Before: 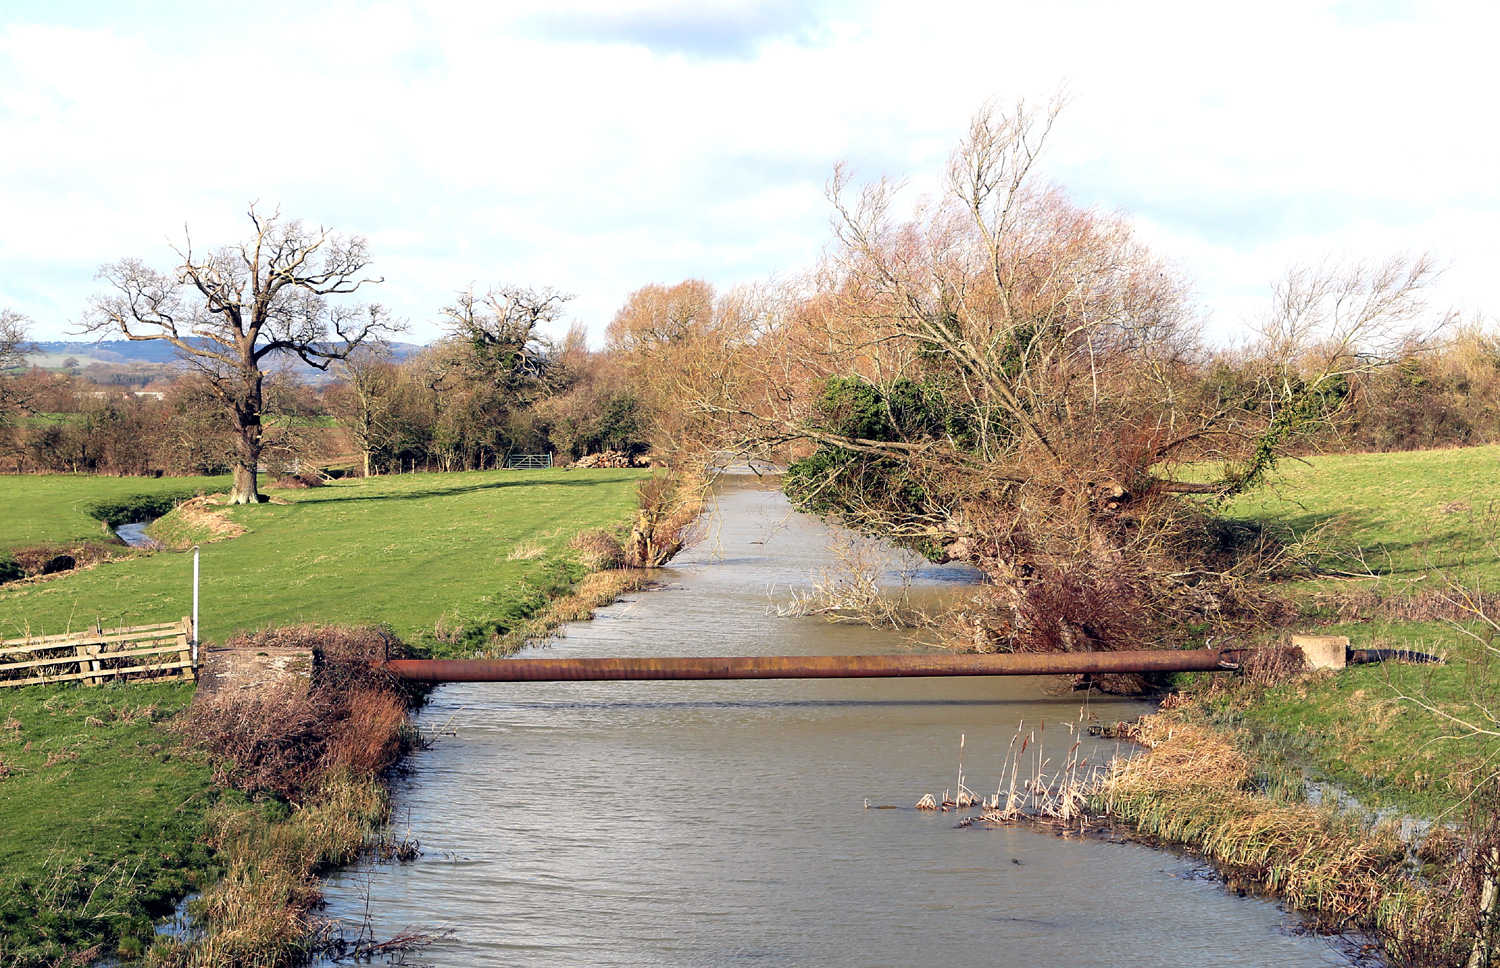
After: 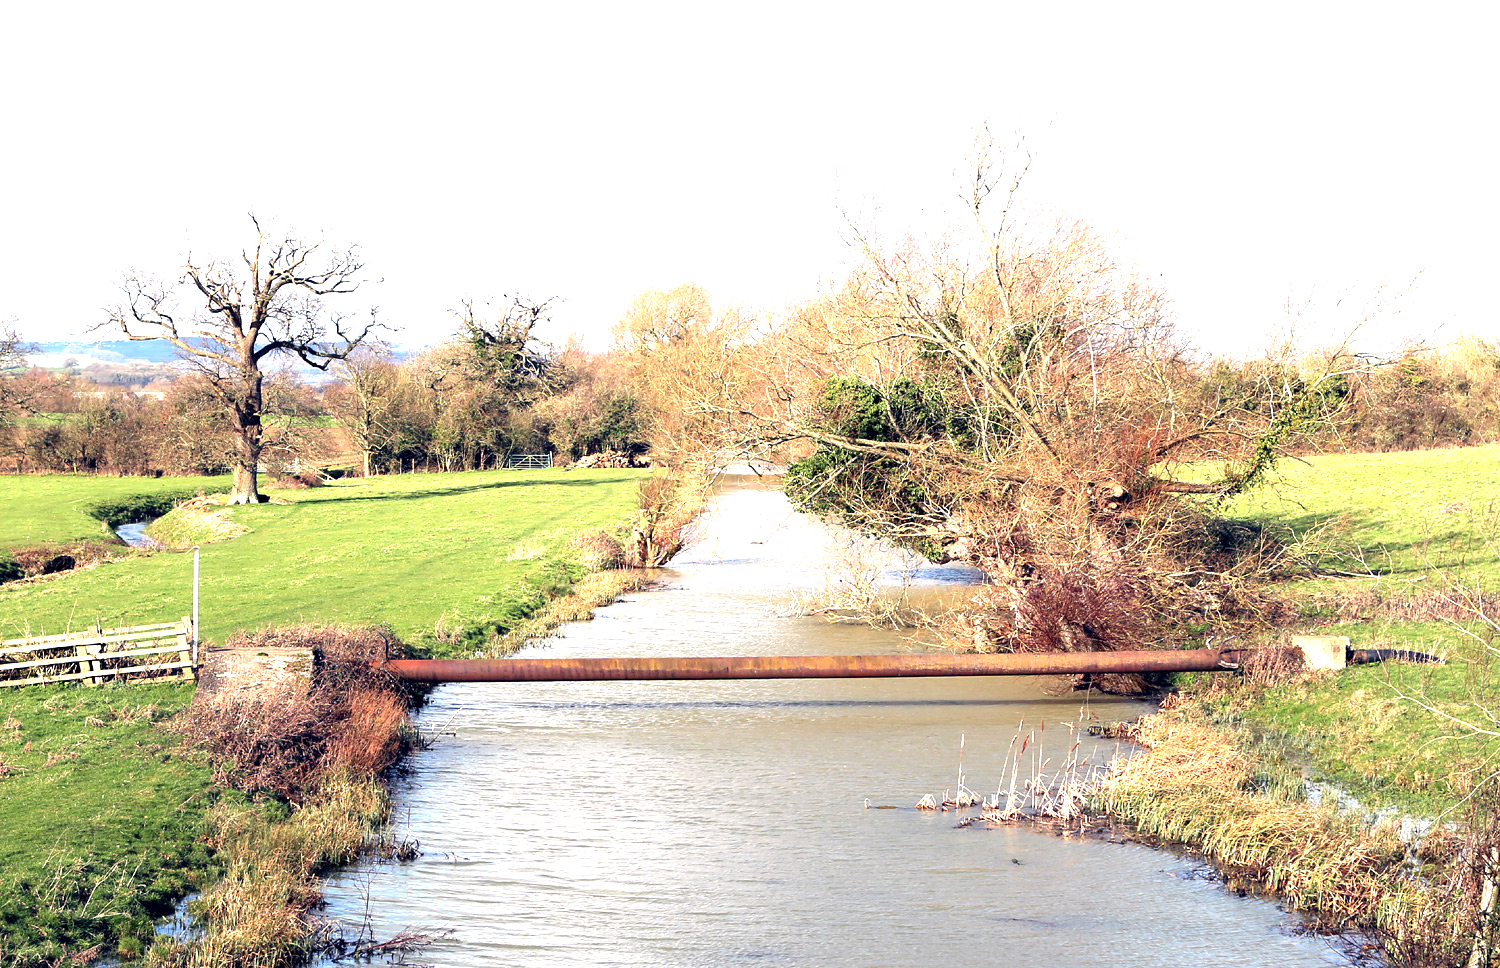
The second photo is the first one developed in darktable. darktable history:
exposure: exposure 1.147 EV, compensate highlight preservation false
